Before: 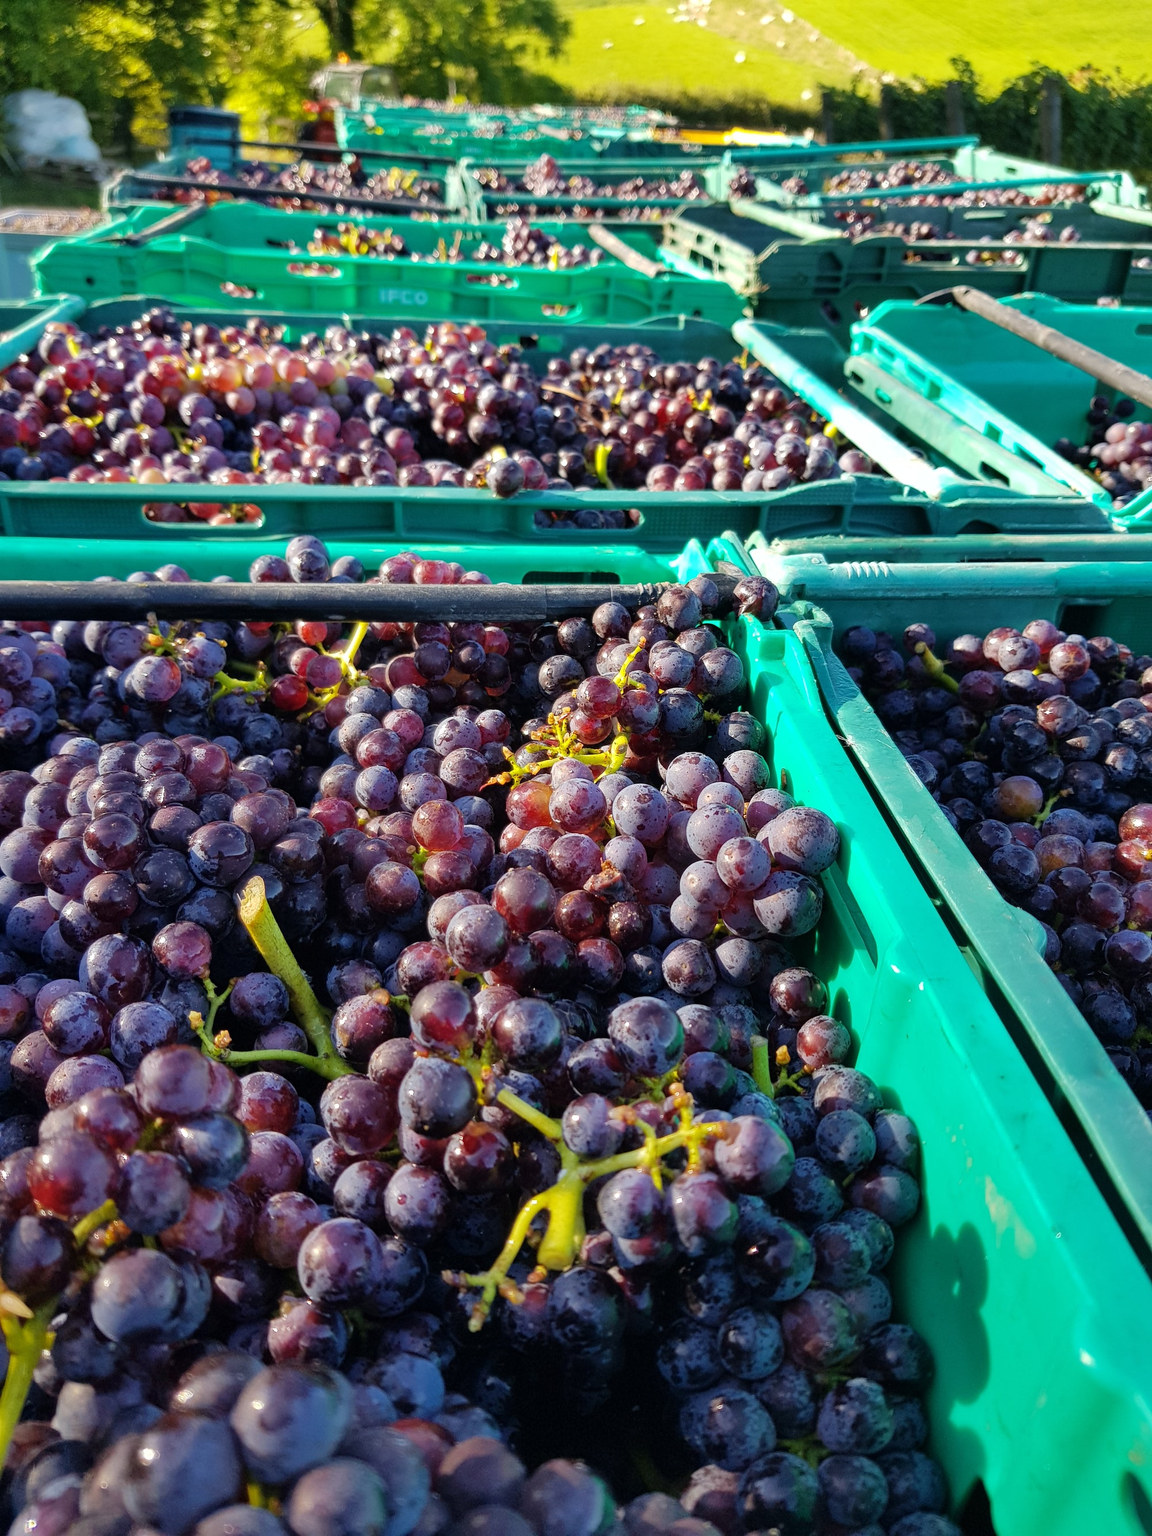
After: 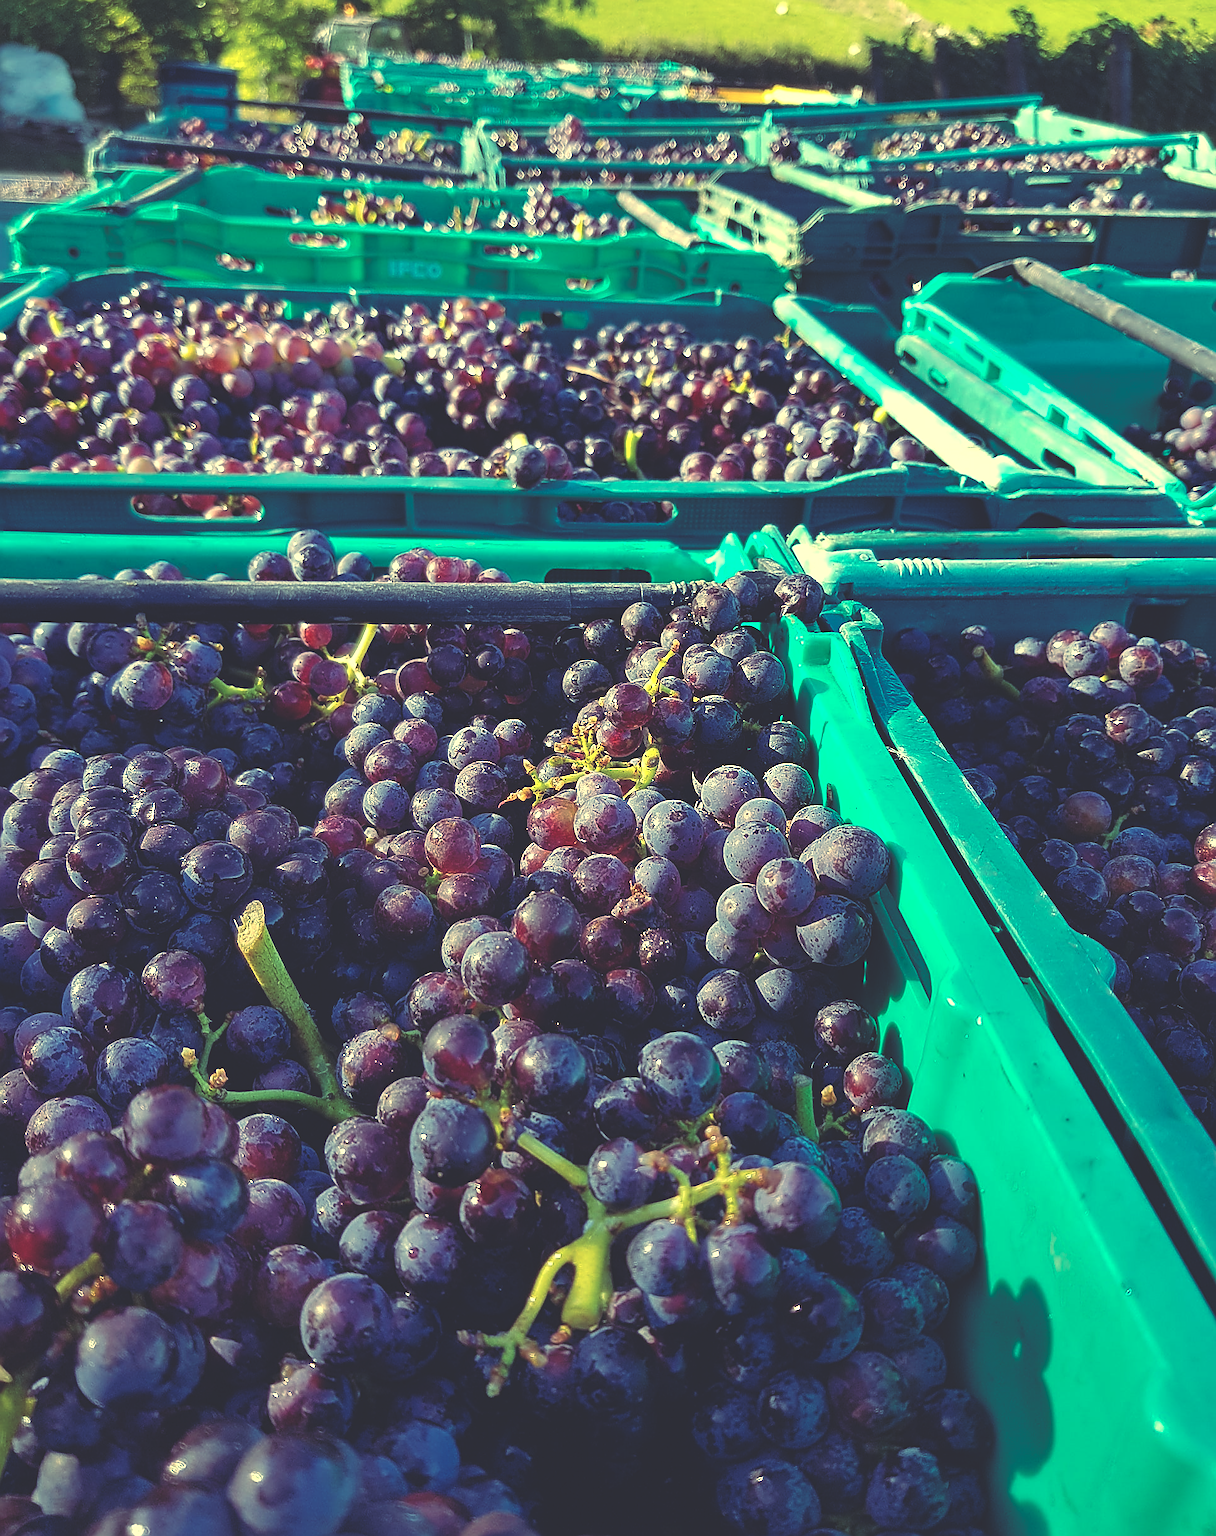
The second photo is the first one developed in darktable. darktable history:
rgb curve: curves: ch0 [(0, 0.186) (0.314, 0.284) (0.576, 0.466) (0.805, 0.691) (0.936, 0.886)]; ch1 [(0, 0.186) (0.314, 0.284) (0.581, 0.534) (0.771, 0.746) (0.936, 0.958)]; ch2 [(0, 0.216) (0.275, 0.39) (1, 1)], mode RGB, independent channels, compensate middle gray true, preserve colors none
white balance: red 1.08, blue 0.791
crop: left 1.964%, top 3.251%, right 1.122%, bottom 4.933%
sharpen: radius 1.685, amount 1.294
